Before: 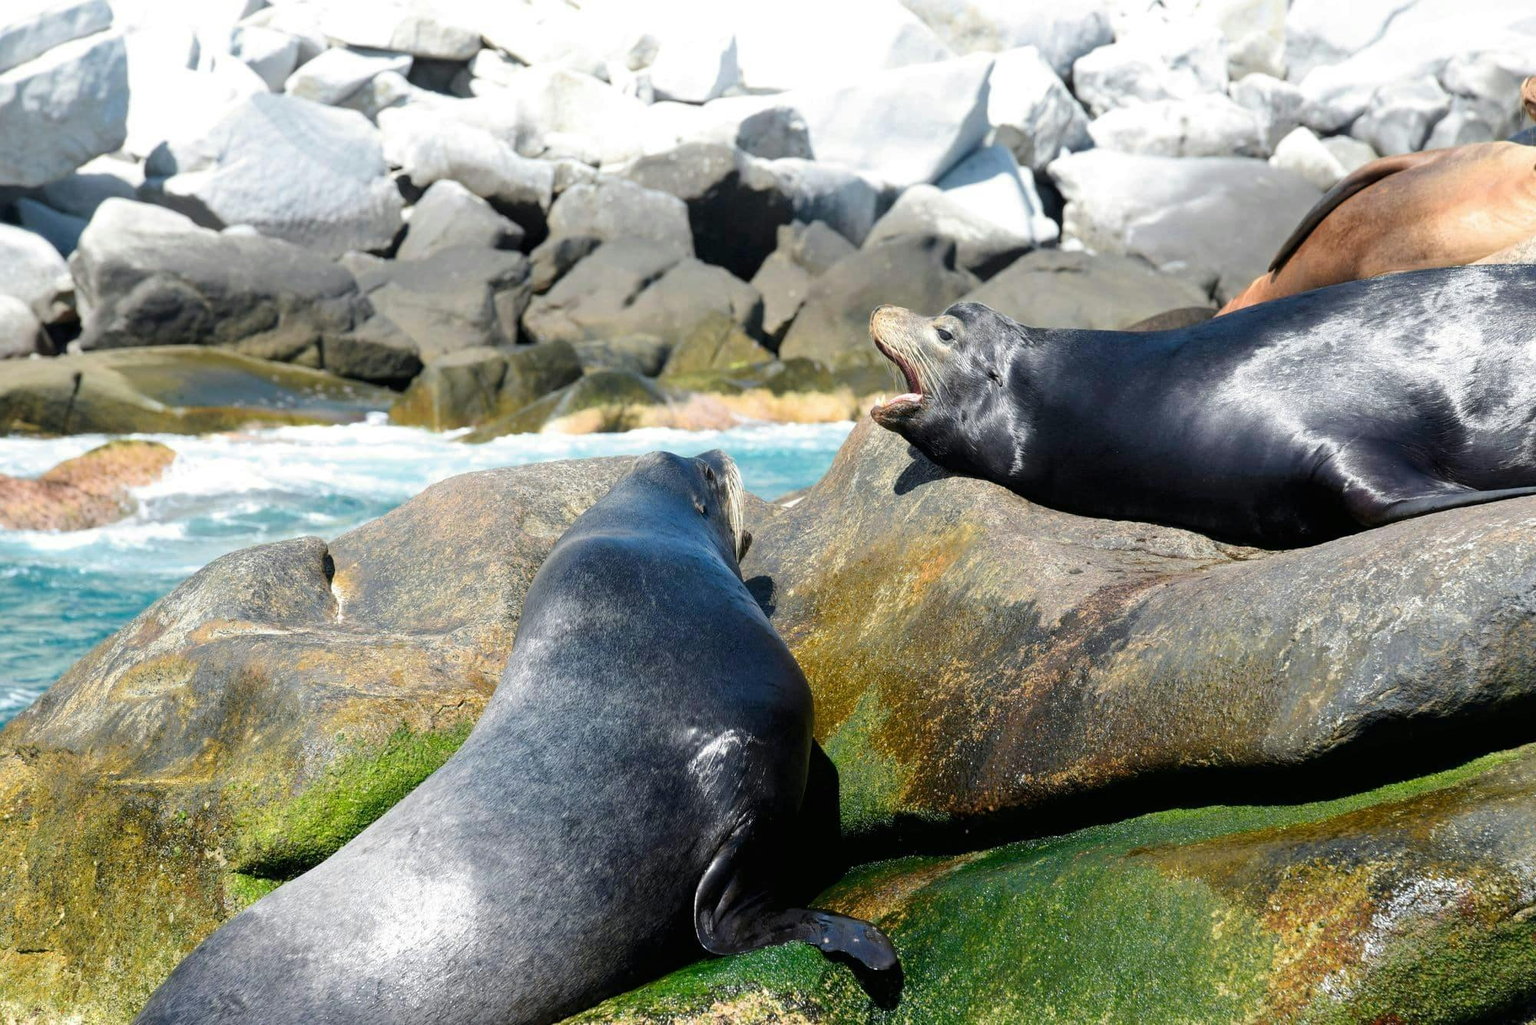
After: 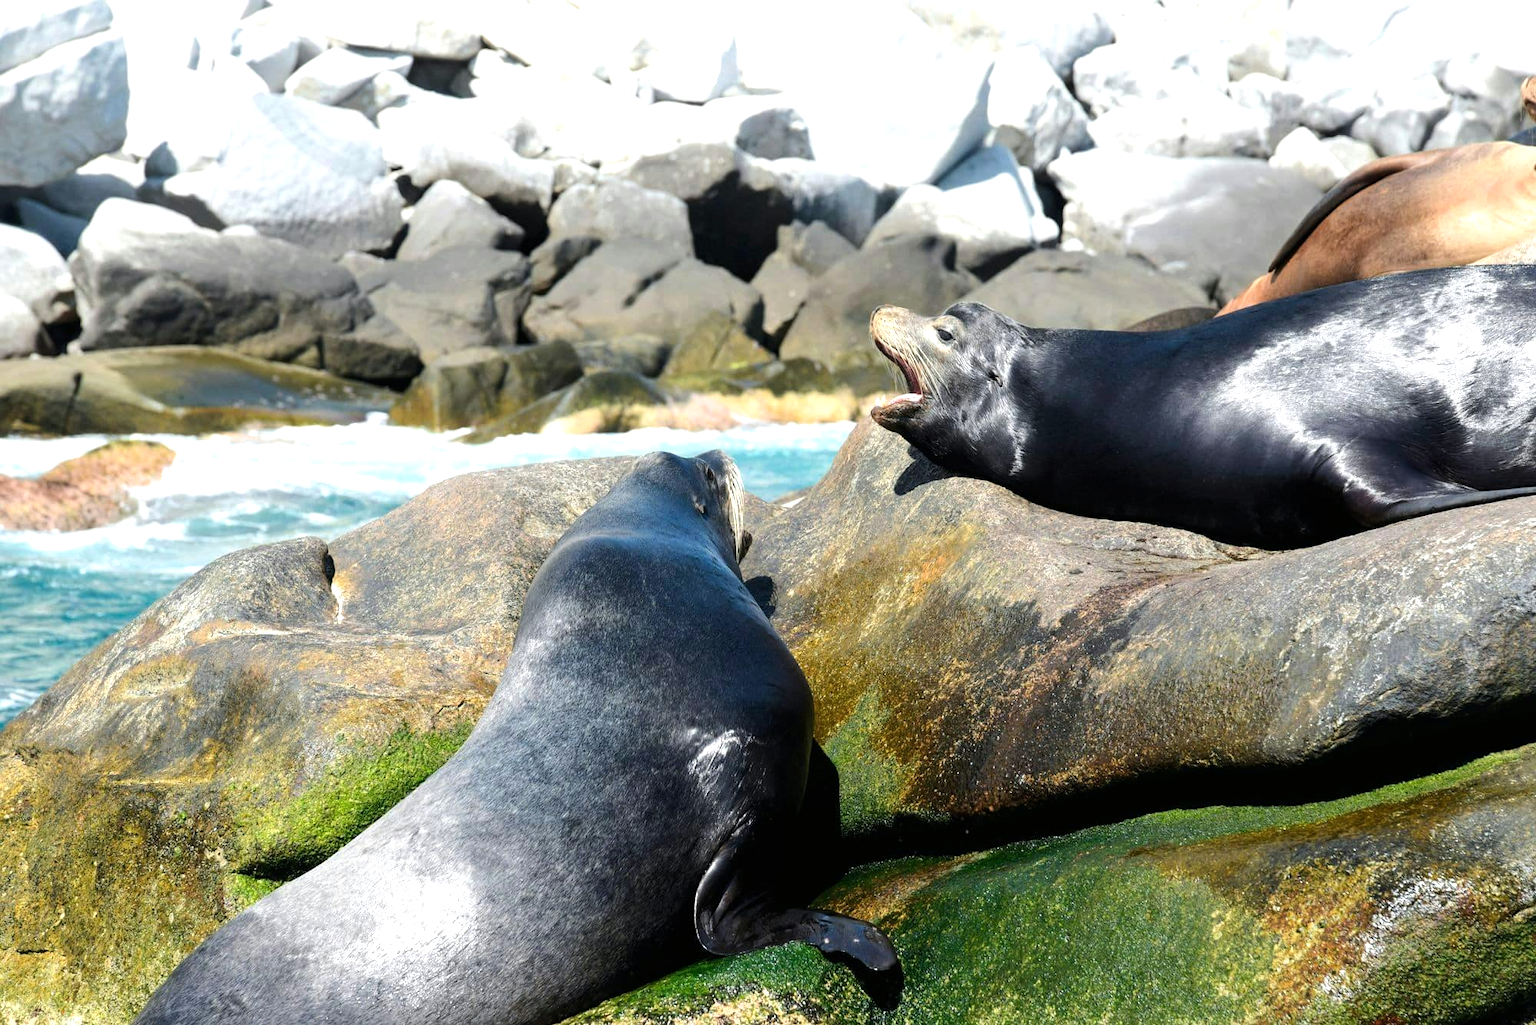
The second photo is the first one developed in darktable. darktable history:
tone equalizer: -8 EV -0.401 EV, -7 EV -0.413 EV, -6 EV -0.294 EV, -5 EV -0.244 EV, -3 EV 0.197 EV, -2 EV 0.339 EV, -1 EV 0.402 EV, +0 EV 0.434 EV, edges refinement/feathering 500, mask exposure compensation -1.57 EV, preserve details no
